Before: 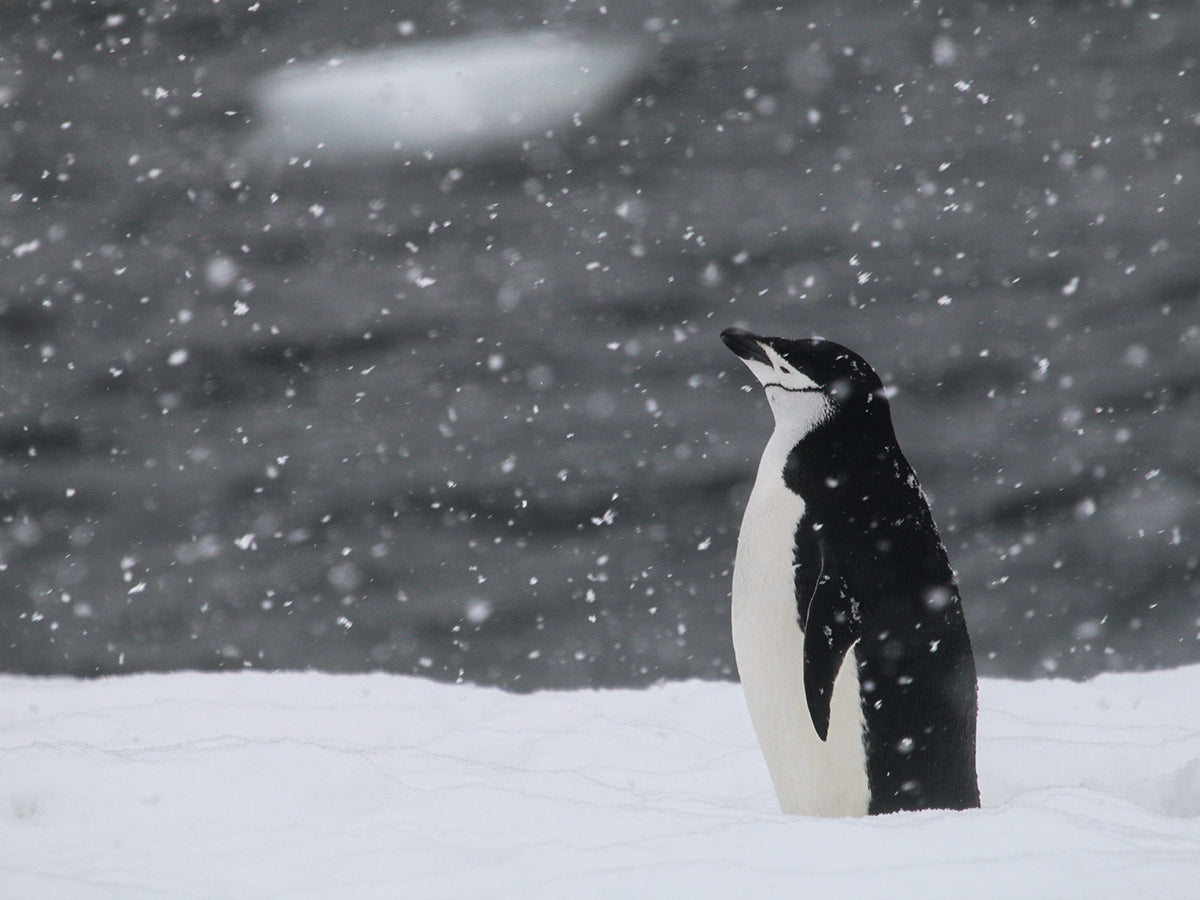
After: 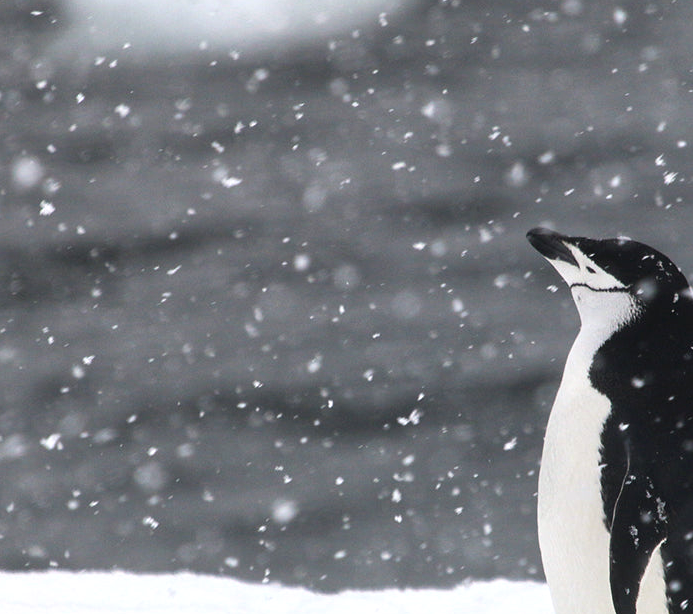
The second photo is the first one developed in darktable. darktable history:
exposure: black level correction 0, exposure 0.5 EV, compensate highlight preservation false
crop: left 16.202%, top 11.208%, right 26.045%, bottom 20.557%
